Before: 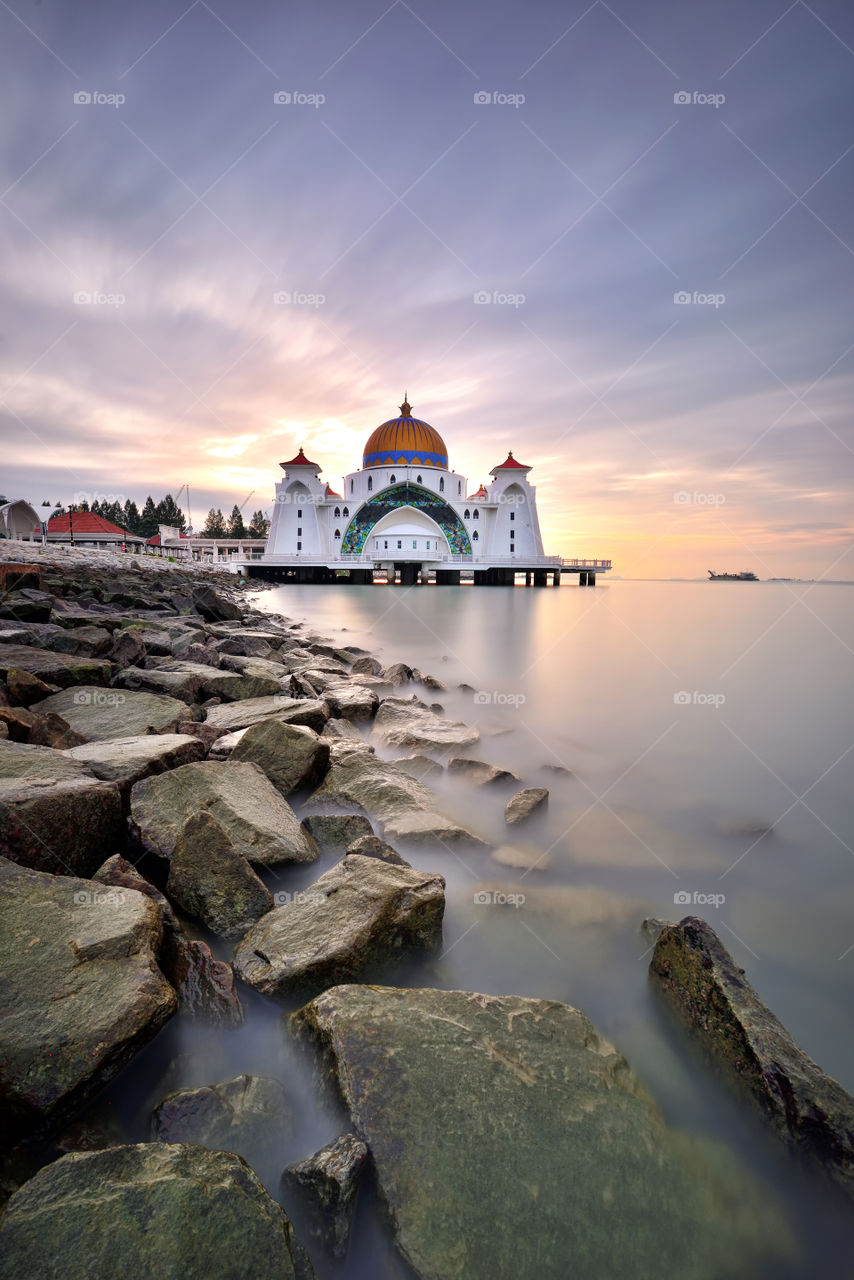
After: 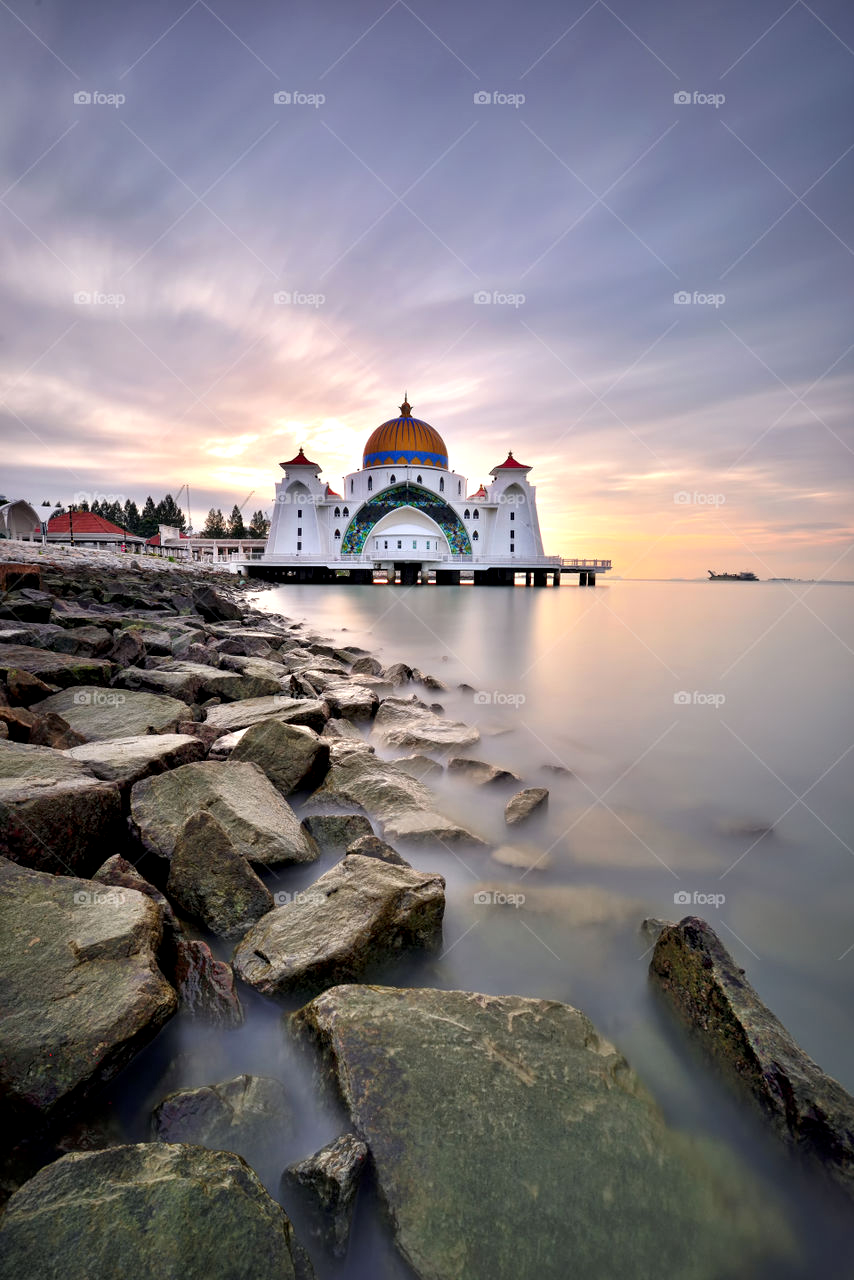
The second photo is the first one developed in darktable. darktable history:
contrast equalizer: octaves 7, y [[0.6 ×6], [0.55 ×6], [0 ×6], [0 ×6], [0 ×6]], mix 0.304
